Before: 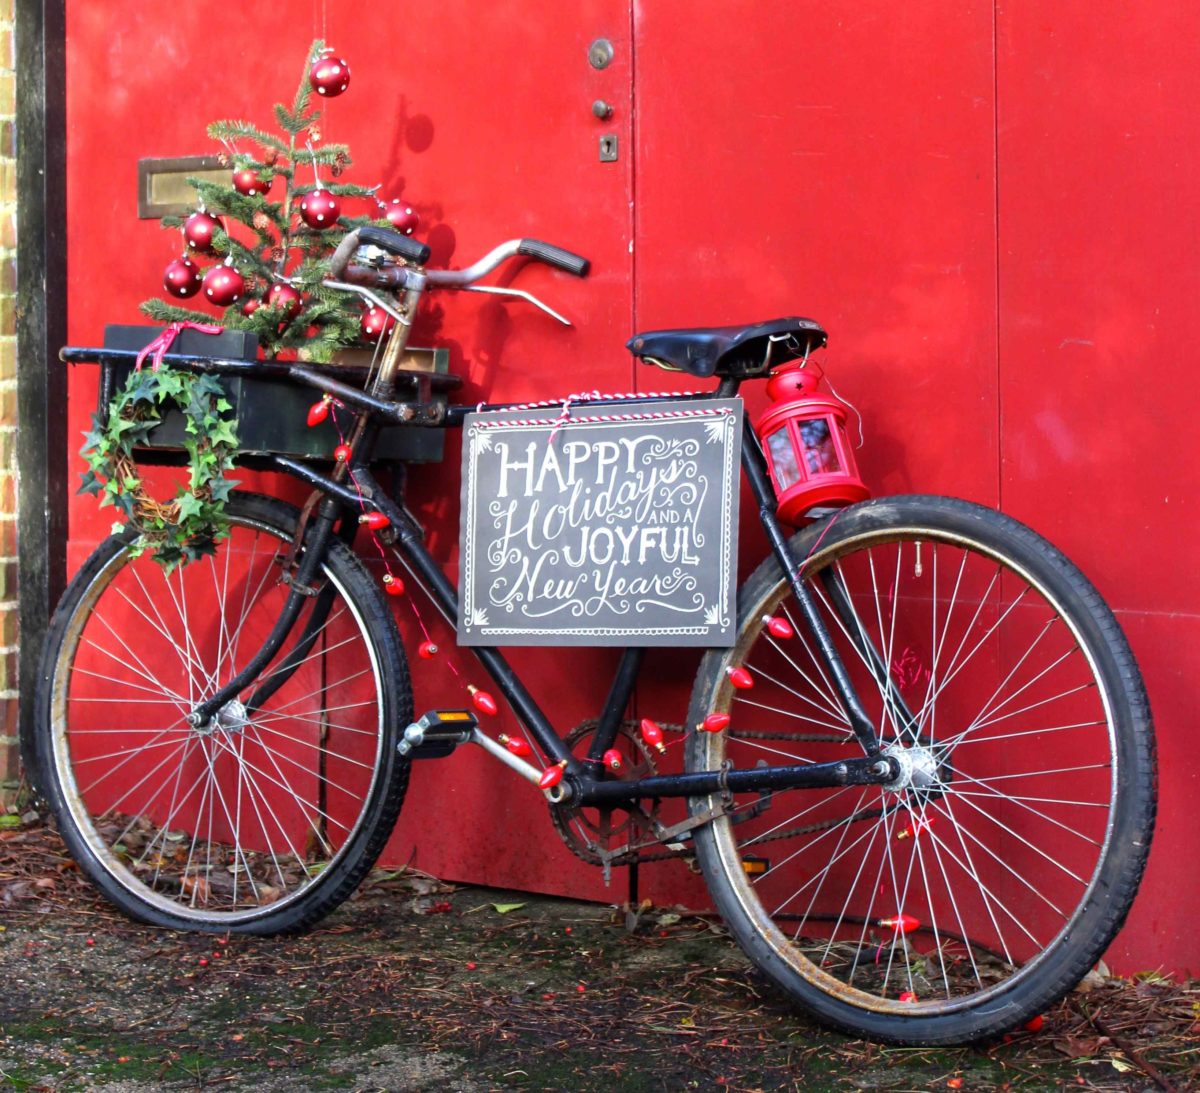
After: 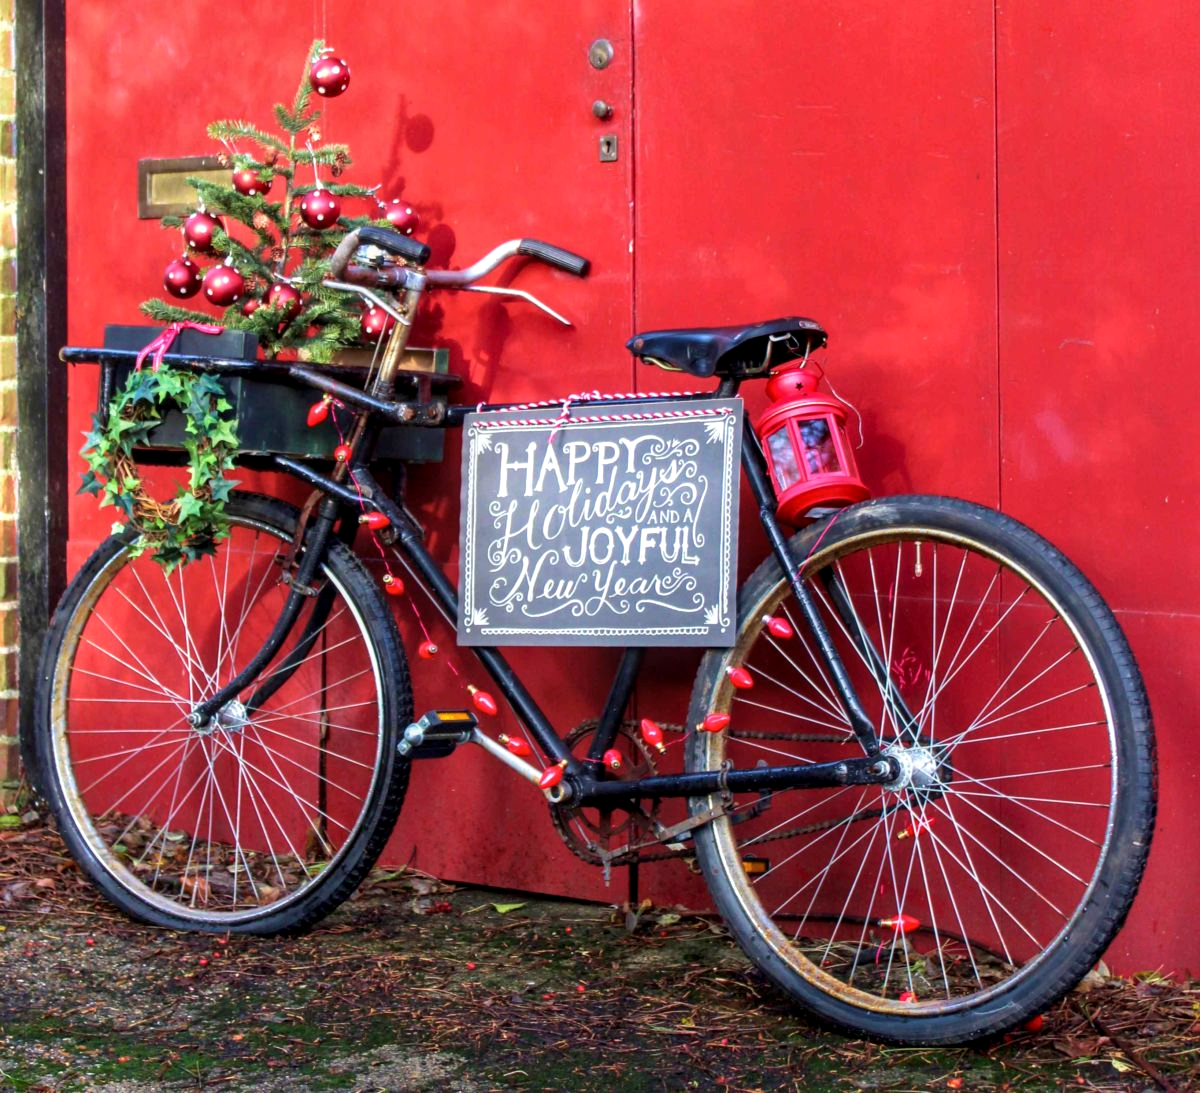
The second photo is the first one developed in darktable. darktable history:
velvia: strength 44.44%
local contrast: detail 130%
